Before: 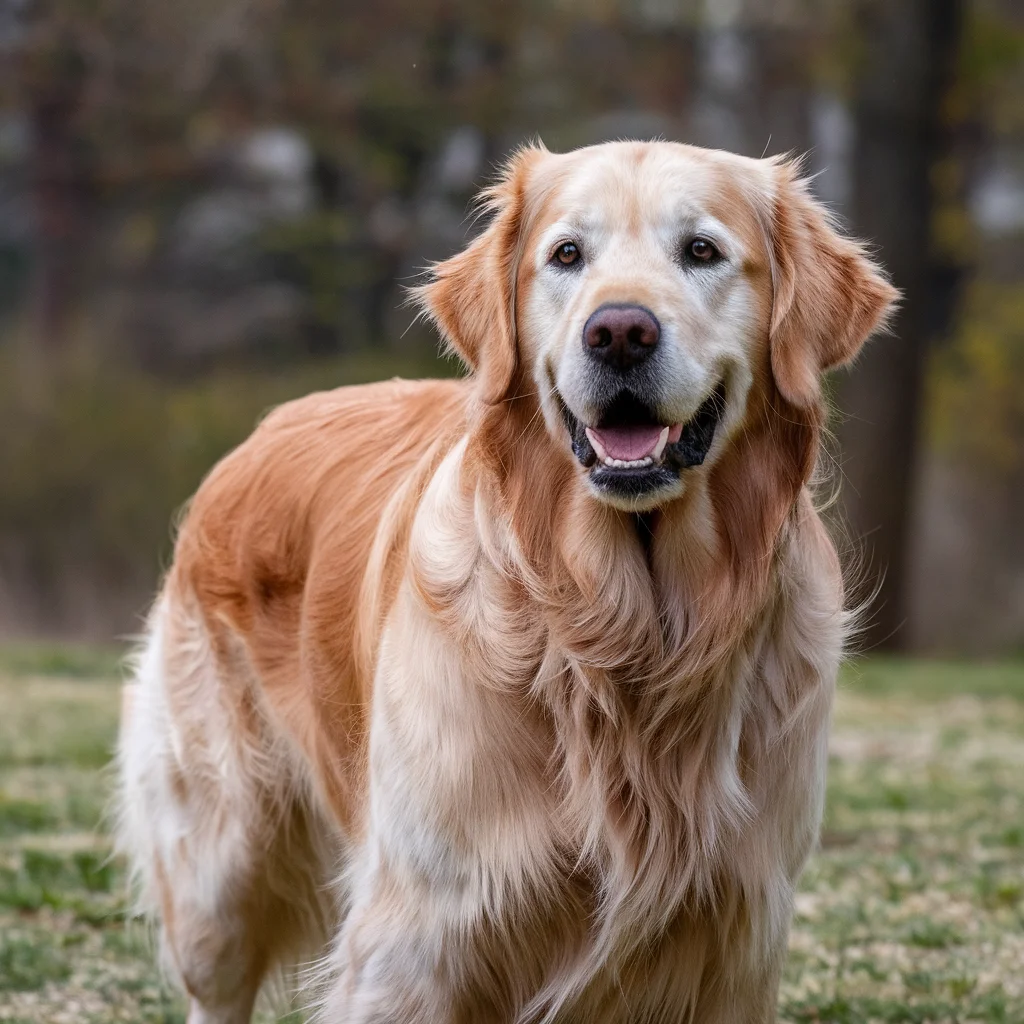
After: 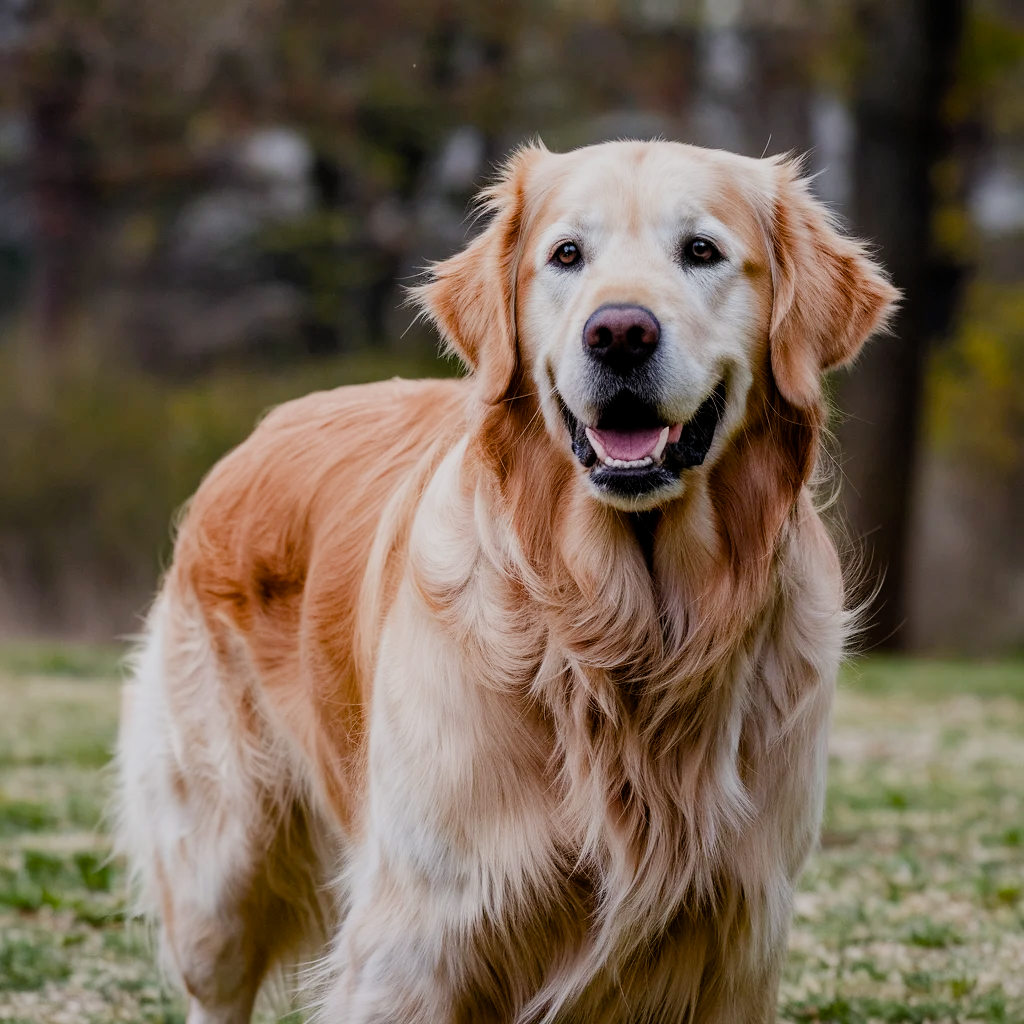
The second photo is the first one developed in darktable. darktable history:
tone equalizer: edges refinement/feathering 500, mask exposure compensation -1.24 EV, preserve details no
filmic rgb: middle gray luminance 28.84%, black relative exposure -10.25 EV, white relative exposure 5.48 EV, threshold 2.98 EV, target black luminance 0%, hardness 3.91, latitude 2.78%, contrast 1.121, highlights saturation mix 6.39%, shadows ↔ highlights balance 15.19%, enable highlight reconstruction true
color balance rgb: power › hue 171.26°, perceptual saturation grading › global saturation 20%, perceptual saturation grading › highlights -49.142%, perceptual saturation grading › shadows 24.454%, global vibrance 20%
